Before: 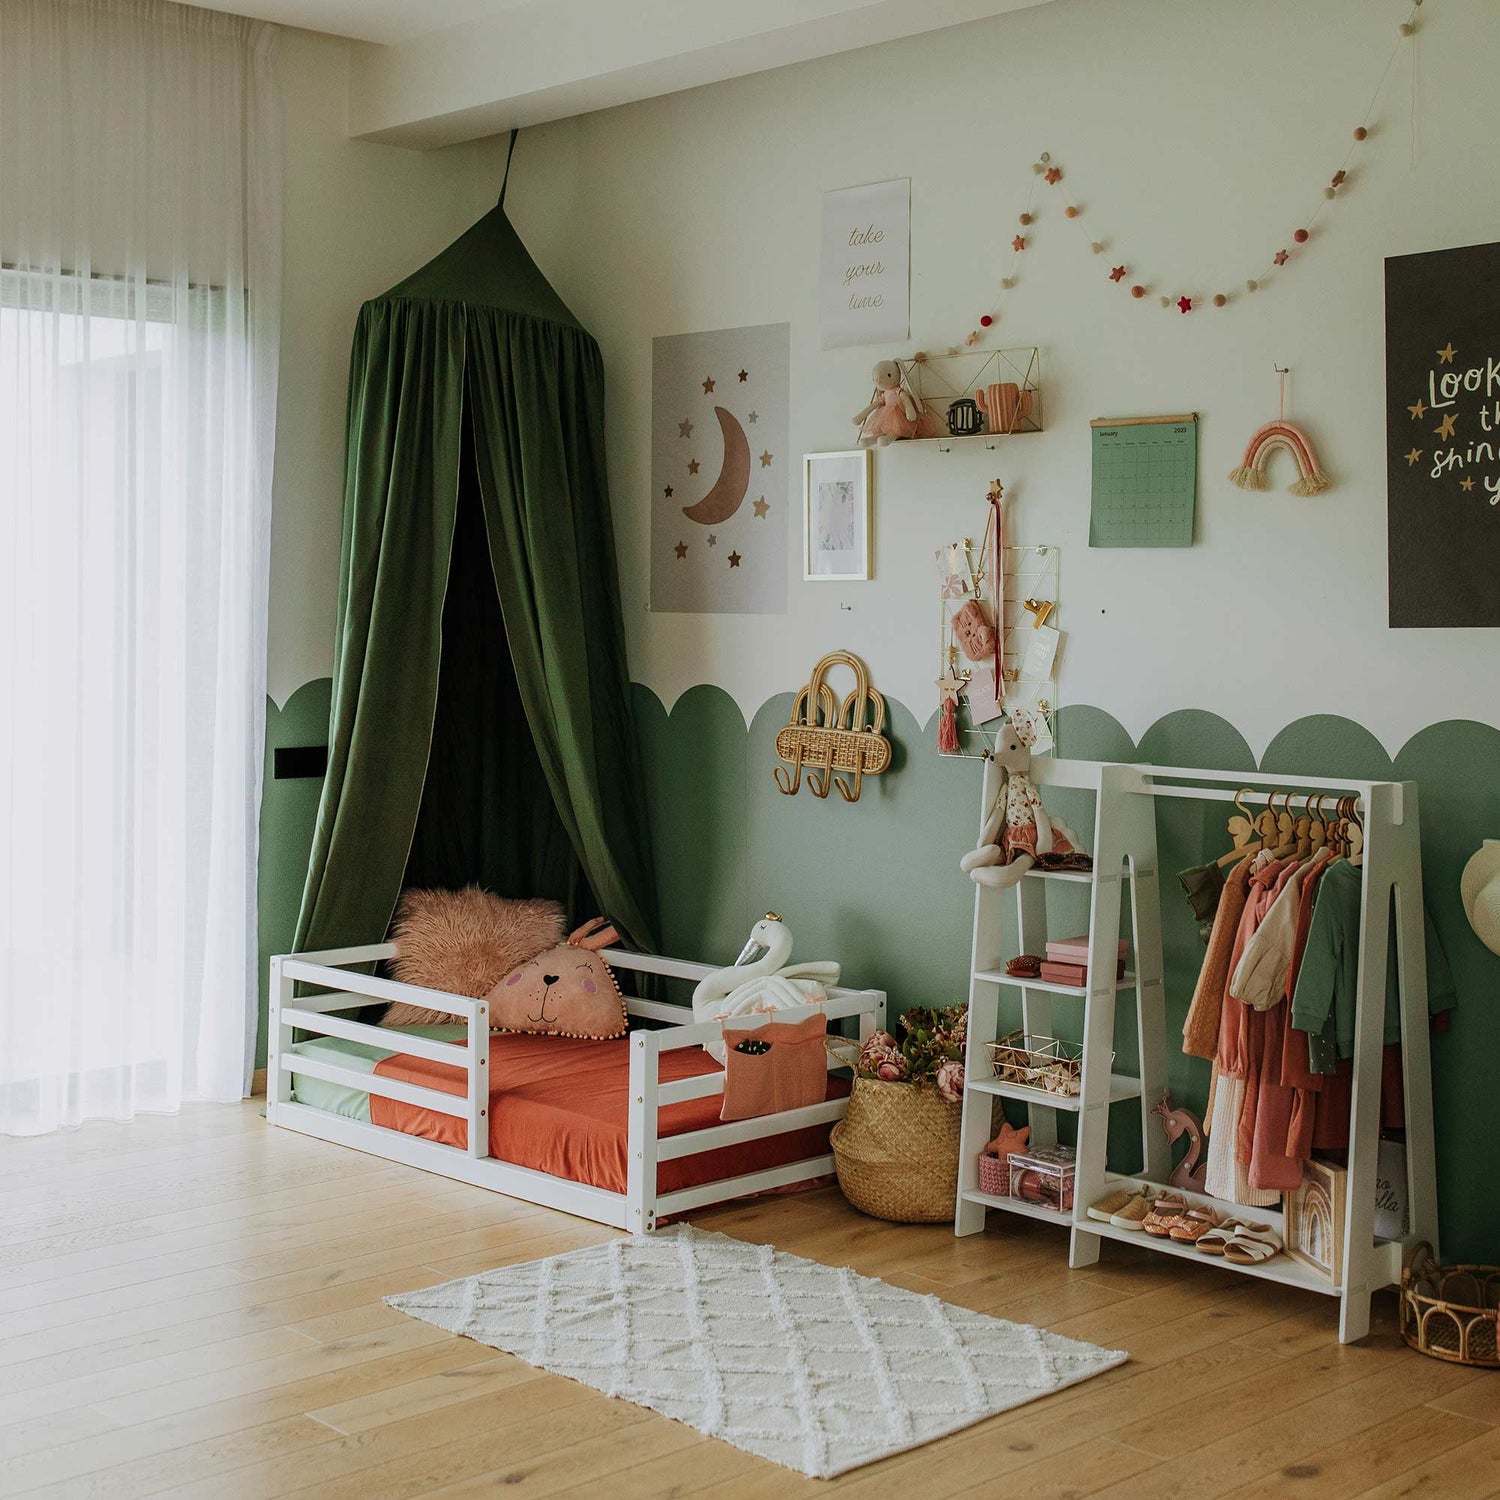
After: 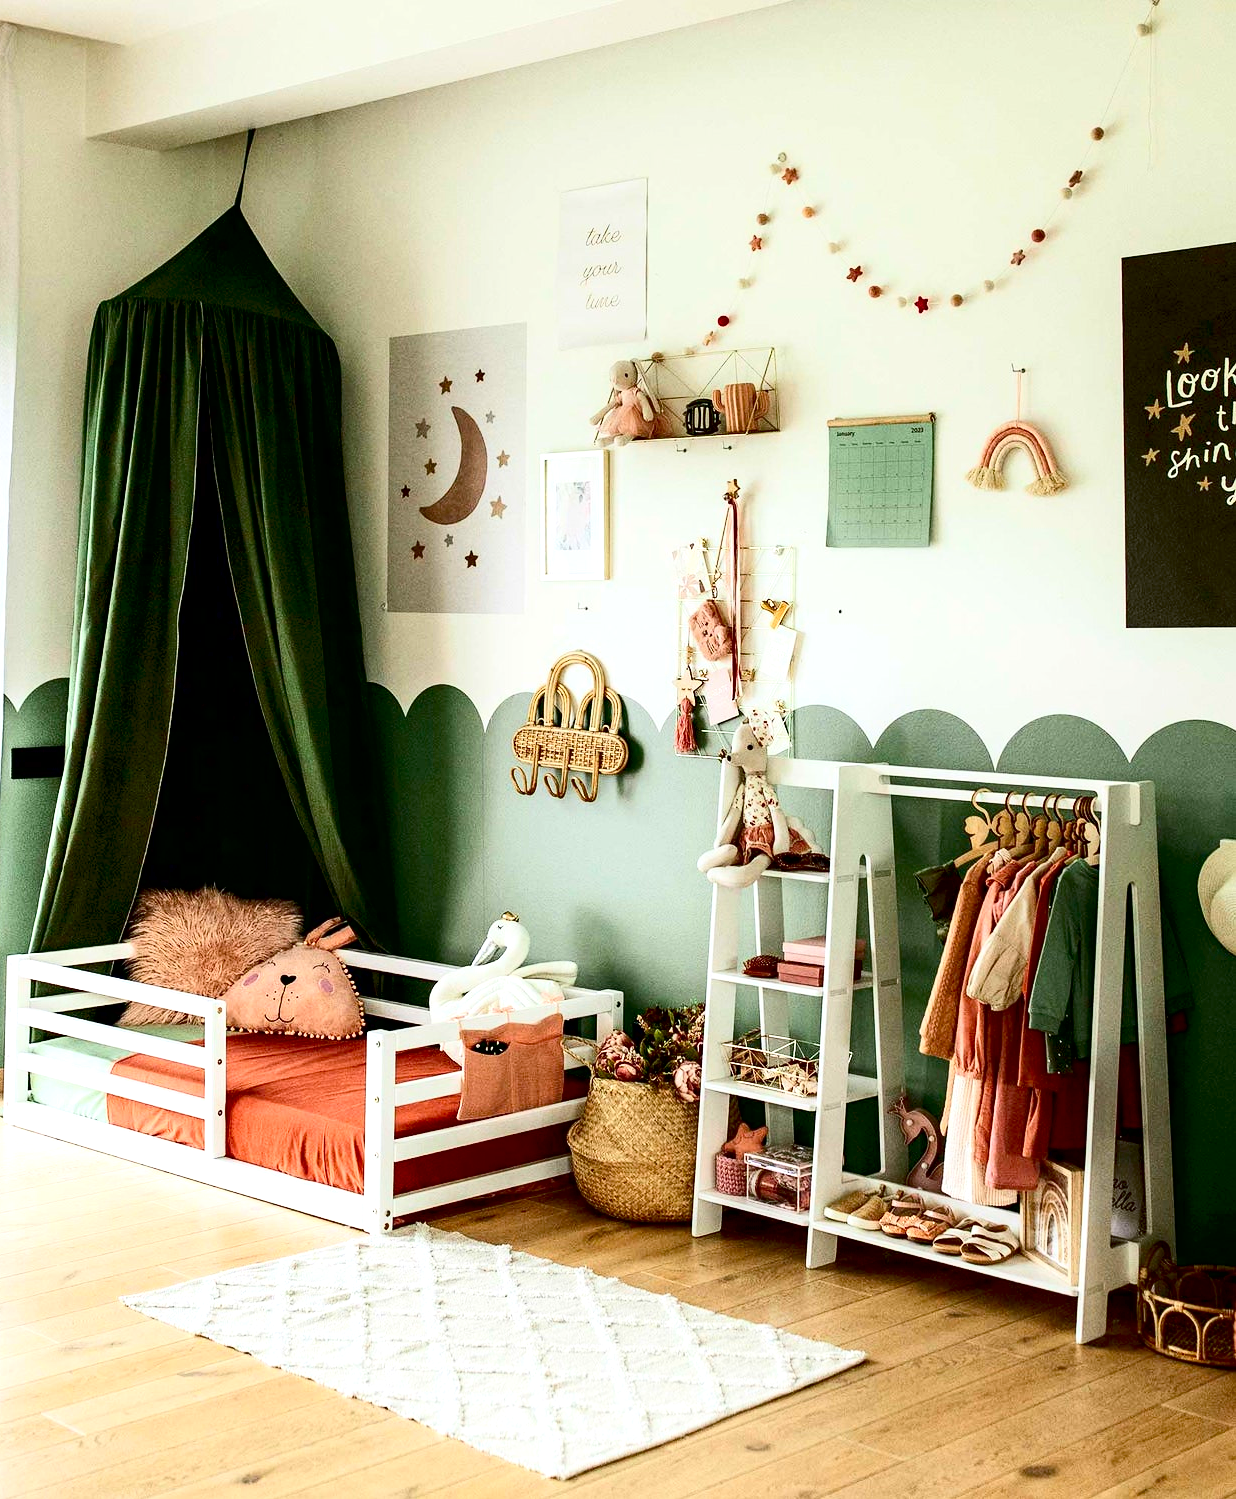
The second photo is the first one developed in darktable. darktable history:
exposure: black level correction 0.011, exposure 1.088 EV, compensate exposure bias true, compensate highlight preservation false
contrast brightness saturation: contrast 0.28
crop: left 17.582%, bottom 0.031%
